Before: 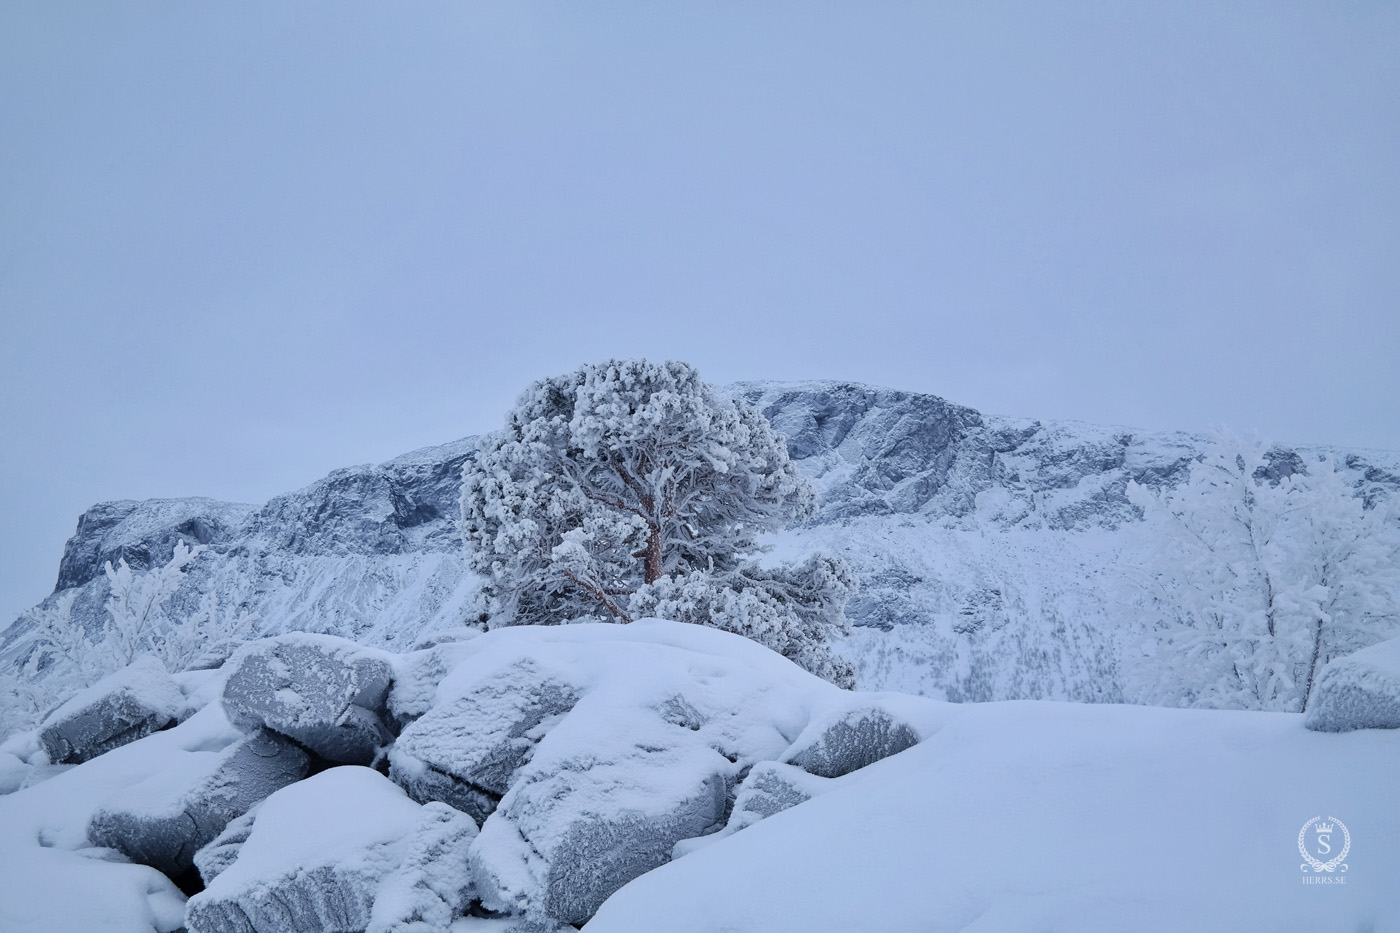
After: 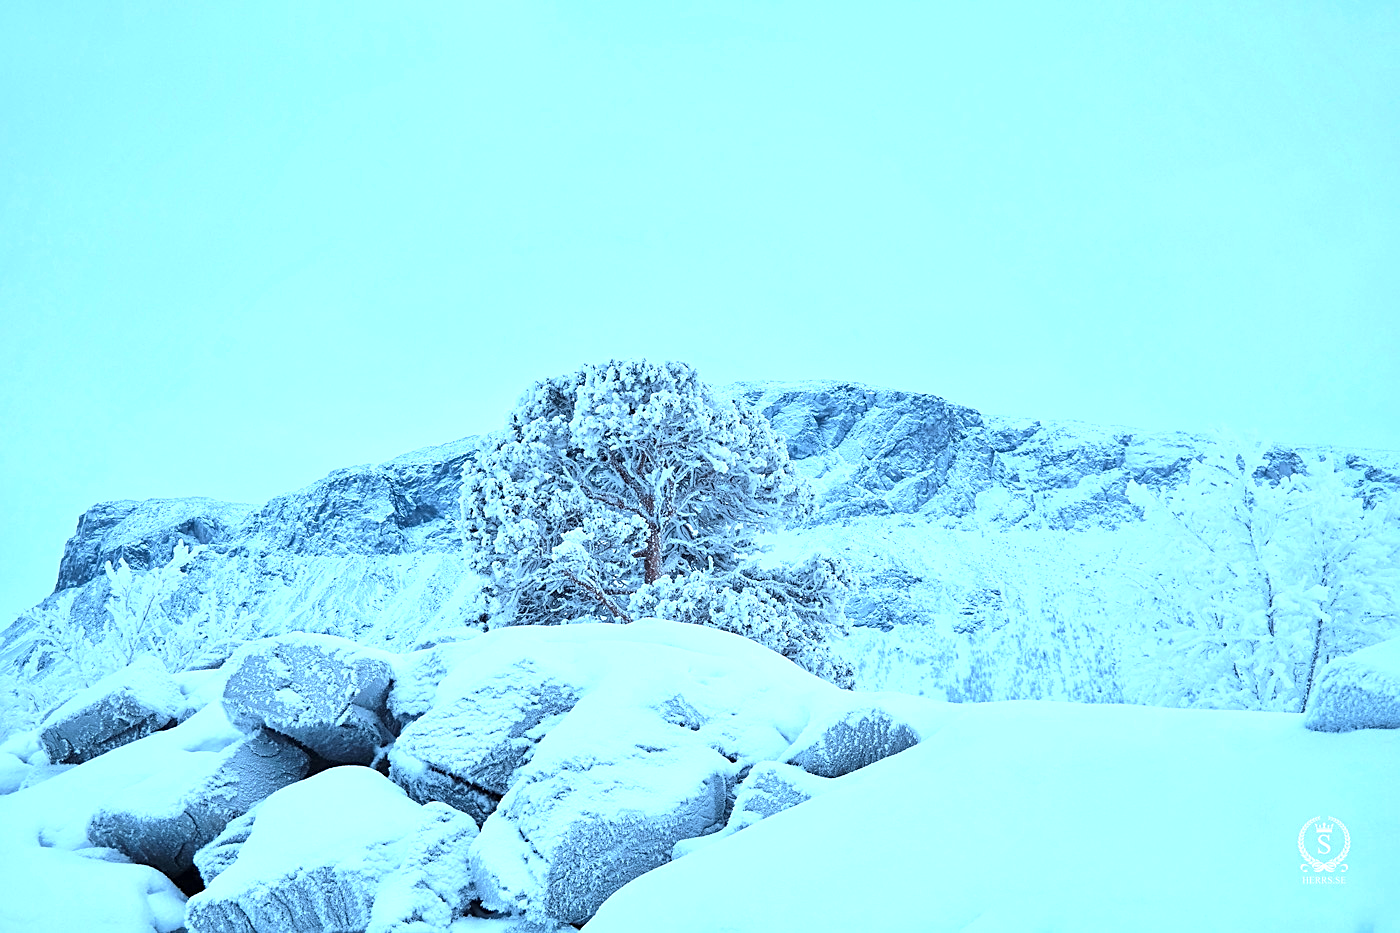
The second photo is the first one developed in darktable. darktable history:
sharpen: on, module defaults
exposure: exposure 1.152 EV, compensate exposure bias true, compensate highlight preservation false
color correction: highlights a* -11.73, highlights b* -15.39
